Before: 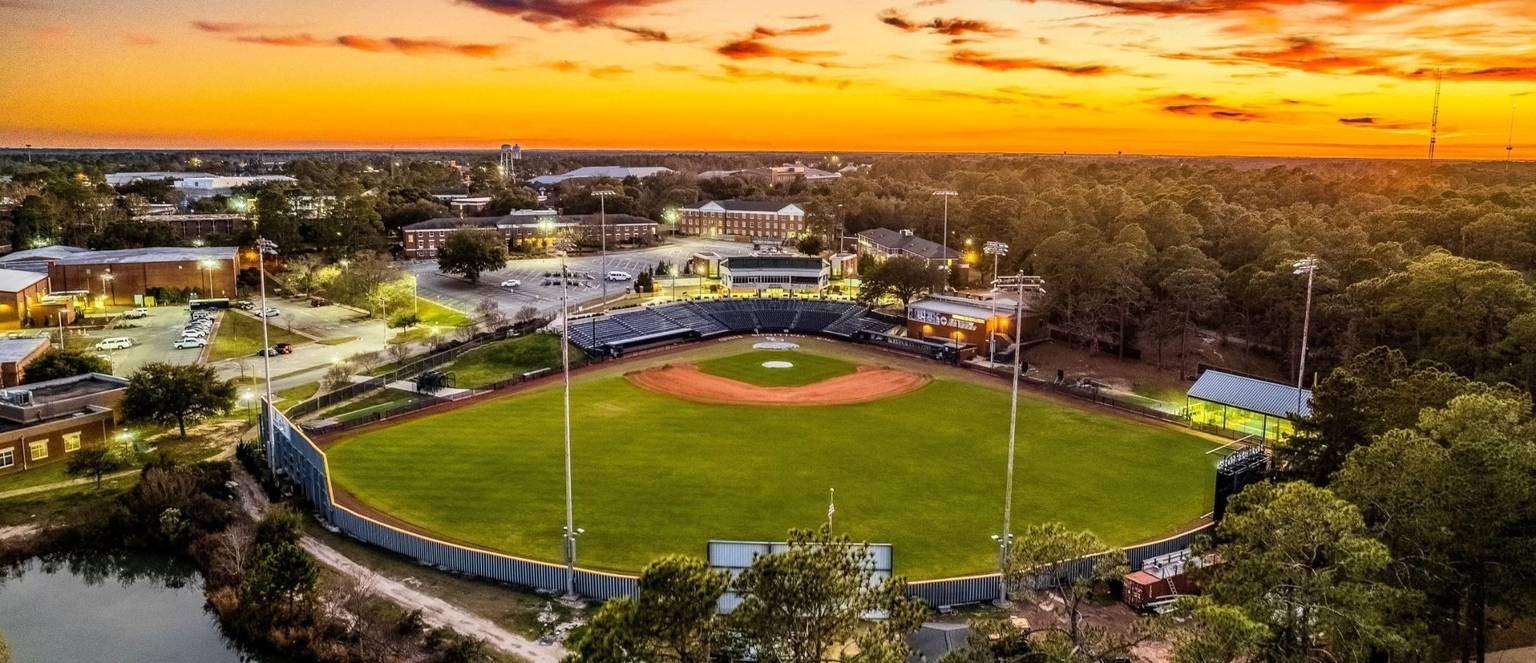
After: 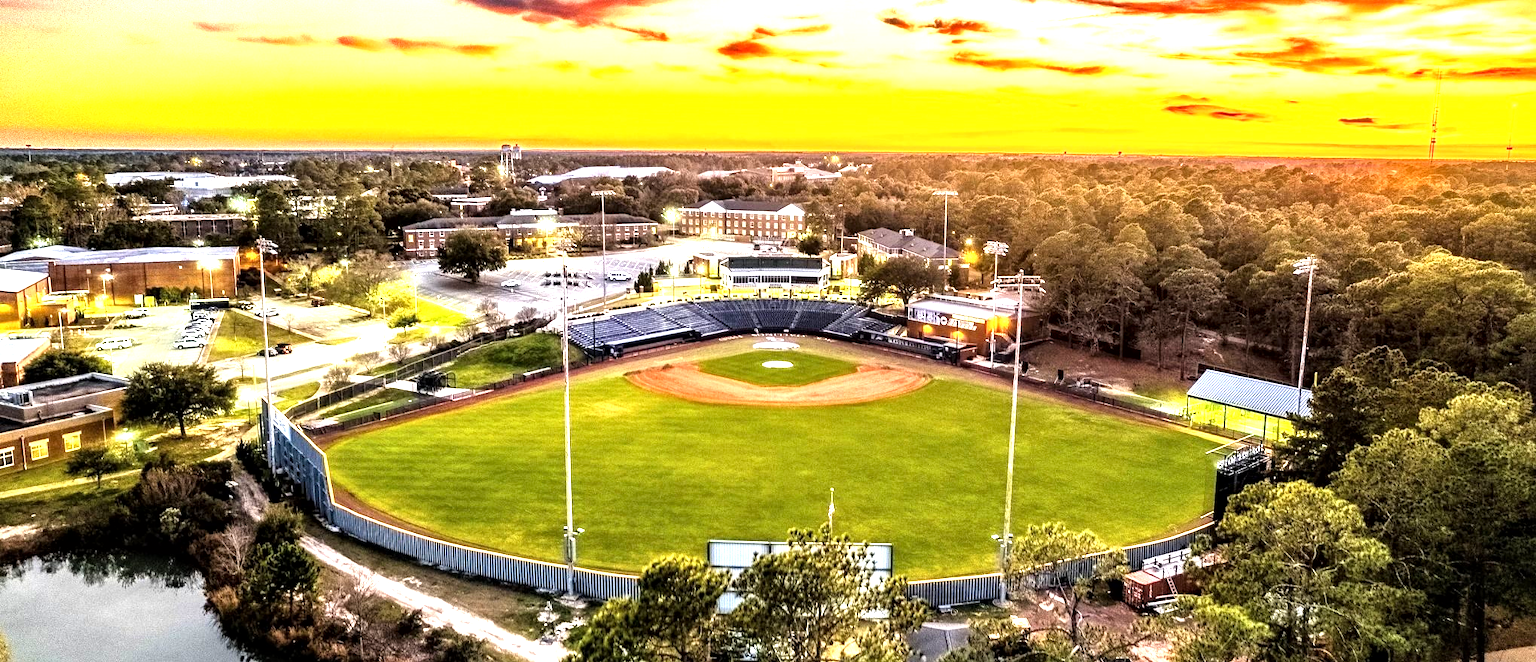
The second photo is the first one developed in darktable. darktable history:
exposure: exposure 0.794 EV, compensate highlight preservation false
local contrast: mode bilateral grid, contrast 30, coarseness 24, midtone range 0.2
tone equalizer: -8 EV -0.757 EV, -7 EV -0.721 EV, -6 EV -0.606 EV, -5 EV -0.391 EV, -3 EV 0.365 EV, -2 EV 0.6 EV, -1 EV 0.691 EV, +0 EV 0.748 EV
